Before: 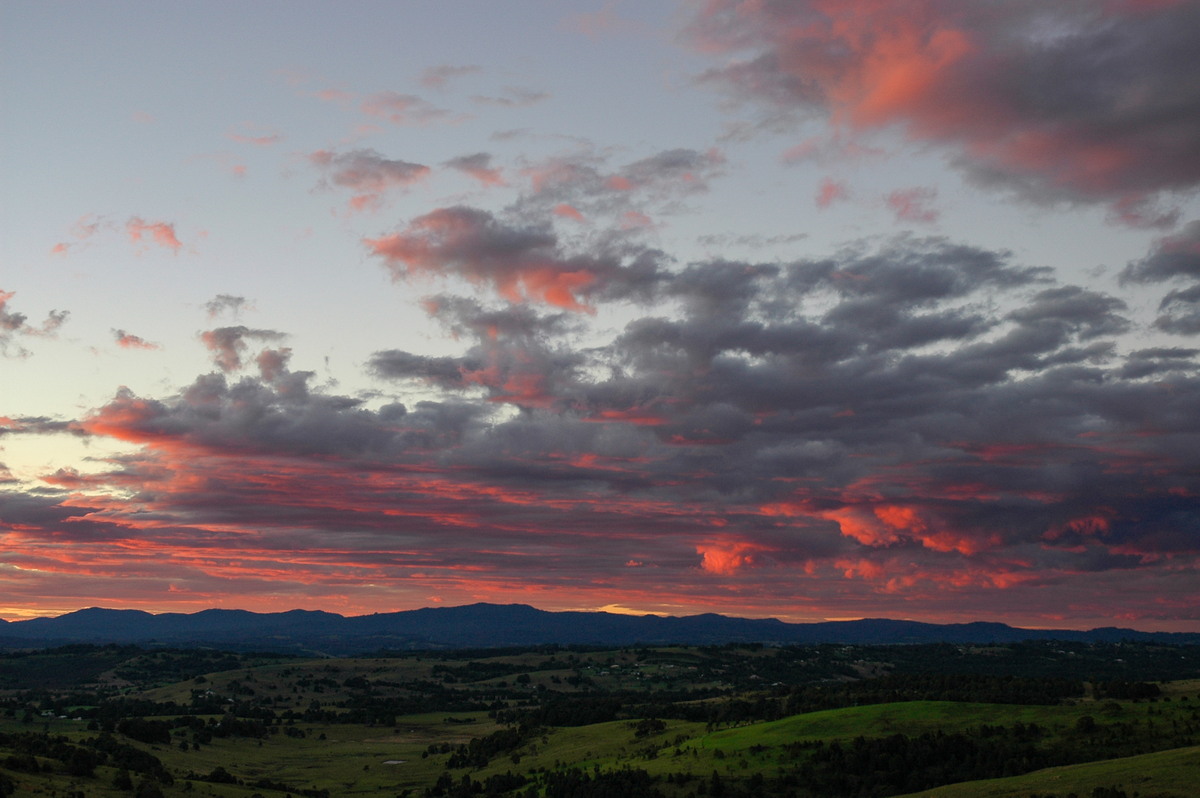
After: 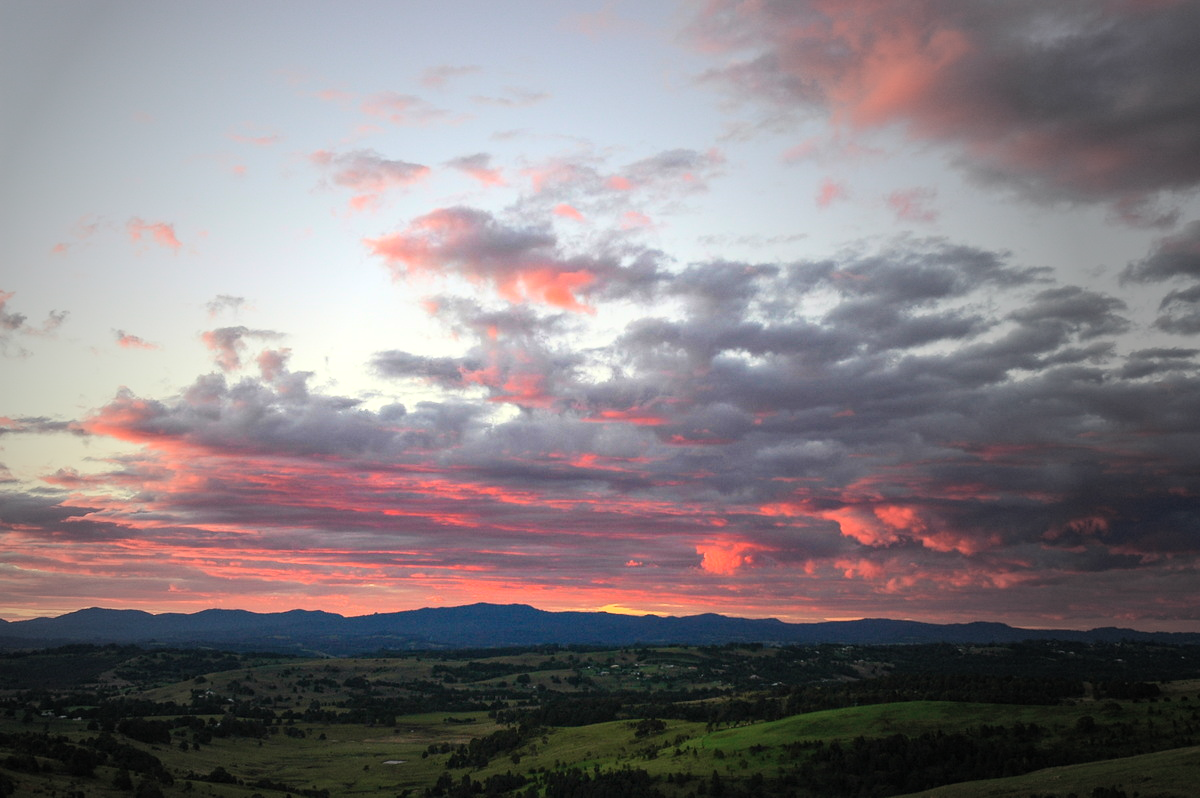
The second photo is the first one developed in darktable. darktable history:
vignetting: fall-off start 33.76%, fall-off radius 64.94%, brightness -0.575, center (-0.12, -0.002), width/height ratio 0.959
exposure: black level correction 0, exposure 0.7 EV, compensate exposure bias true, compensate highlight preservation false
contrast brightness saturation: contrast 0.2, brightness 0.16, saturation 0.22
